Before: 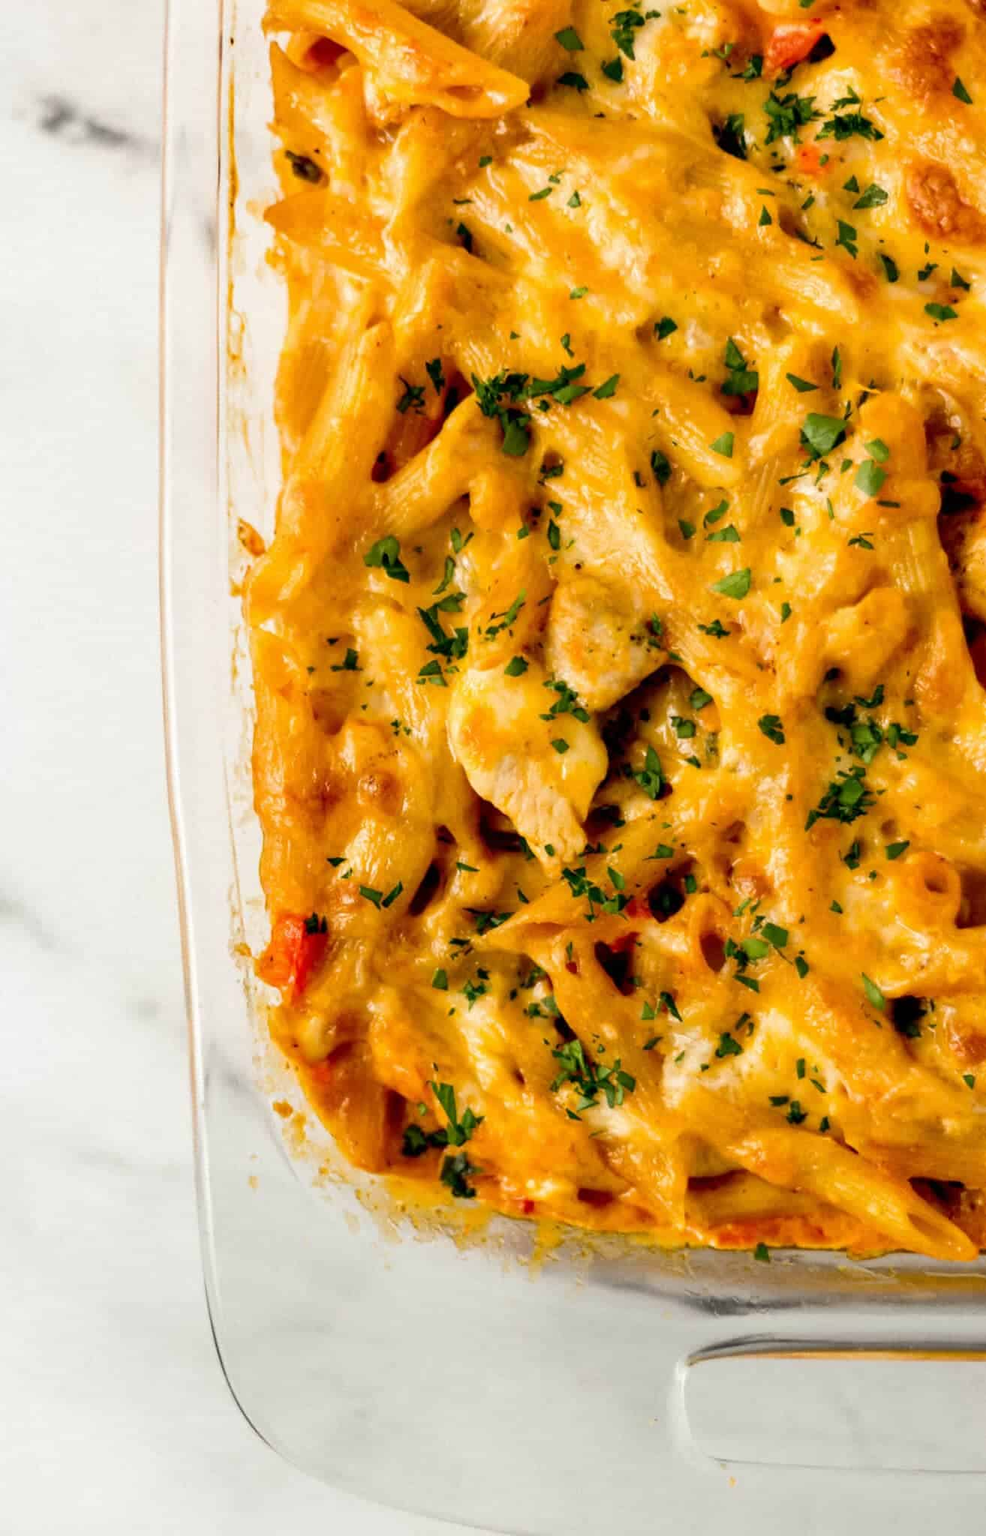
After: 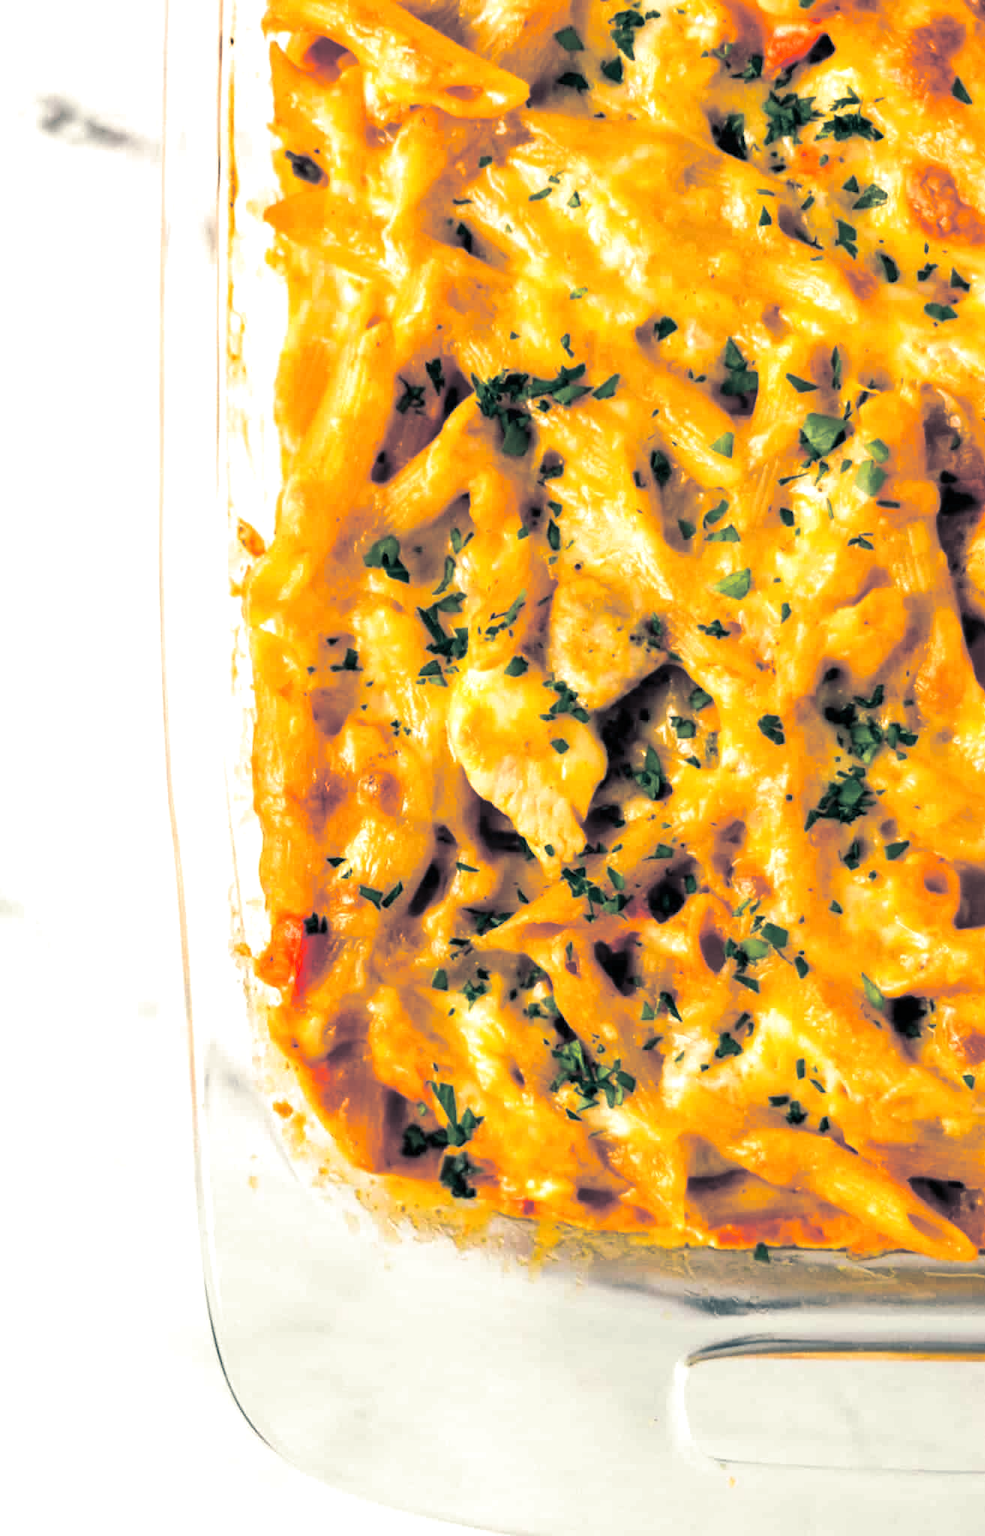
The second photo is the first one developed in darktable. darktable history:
split-toning: shadows › hue 205.2°, shadows › saturation 0.43, highlights › hue 54°, highlights › saturation 0.54
exposure: exposure 0.496 EV, compensate highlight preservation false
